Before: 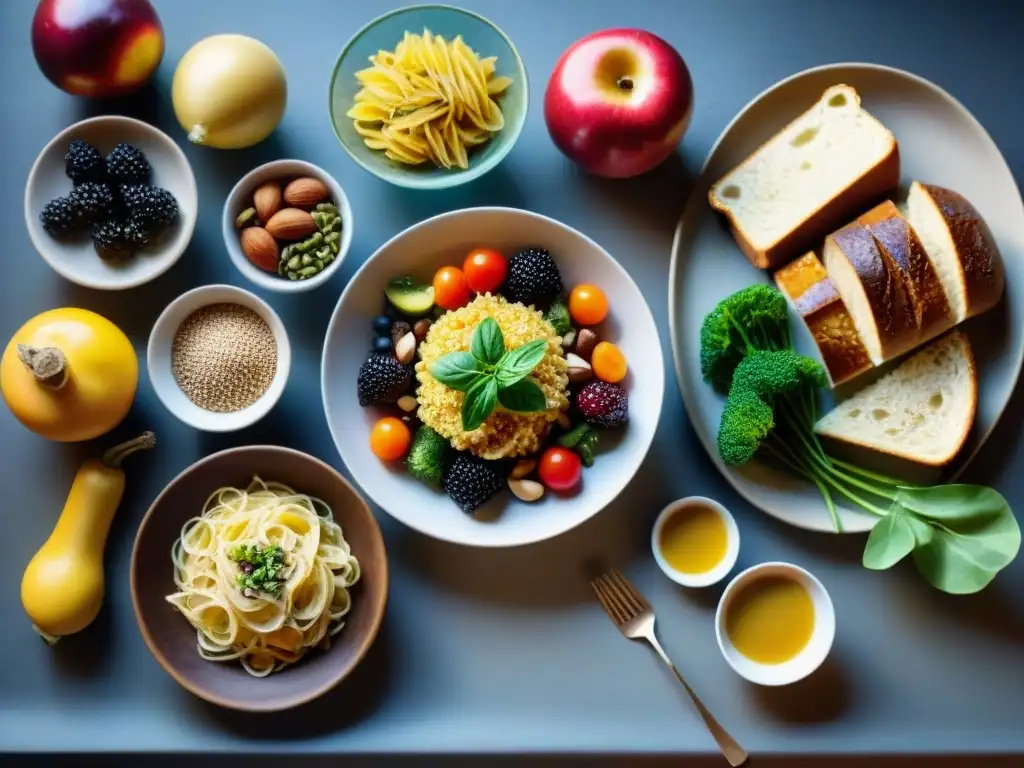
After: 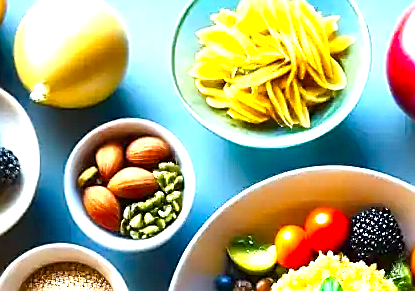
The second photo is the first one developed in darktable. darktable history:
exposure: black level correction 0, exposure 1.45 EV, compensate exposure bias true, compensate highlight preservation false
sharpen: radius 1.4, amount 1.25, threshold 0.7
crop: left 15.452%, top 5.459%, right 43.956%, bottom 56.62%
color balance rgb: linear chroma grading › shadows 16%, perceptual saturation grading › global saturation 8%, perceptual saturation grading › shadows 4%, perceptual brilliance grading › global brilliance 2%, perceptual brilliance grading › highlights 8%, perceptual brilliance grading › shadows -4%, global vibrance 16%, saturation formula JzAzBz (2021)
